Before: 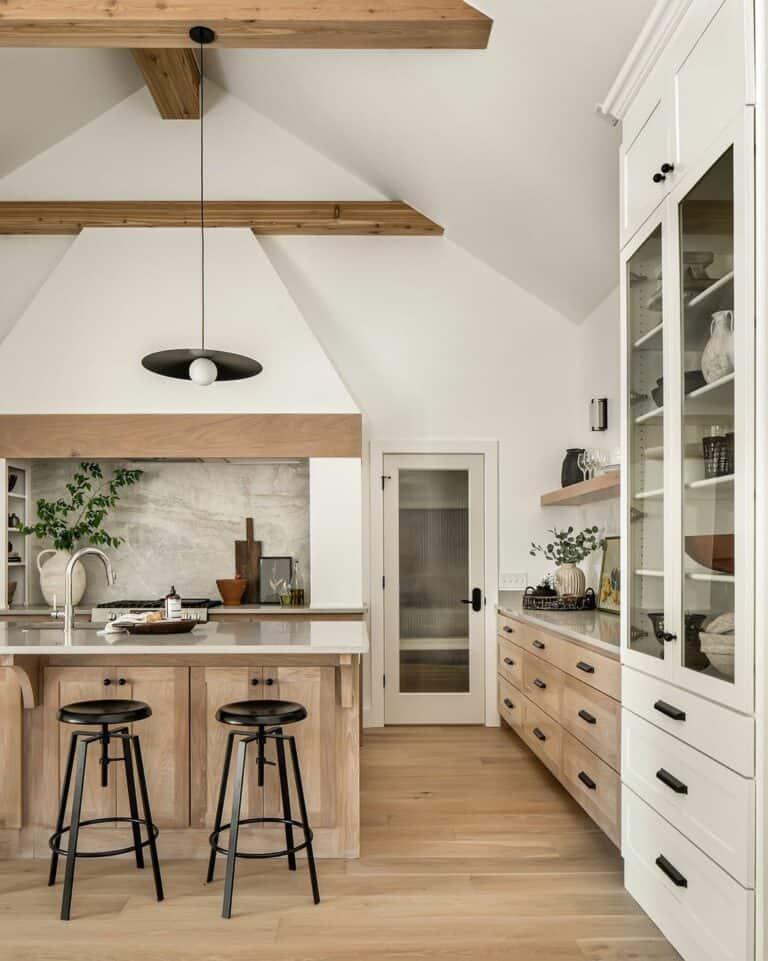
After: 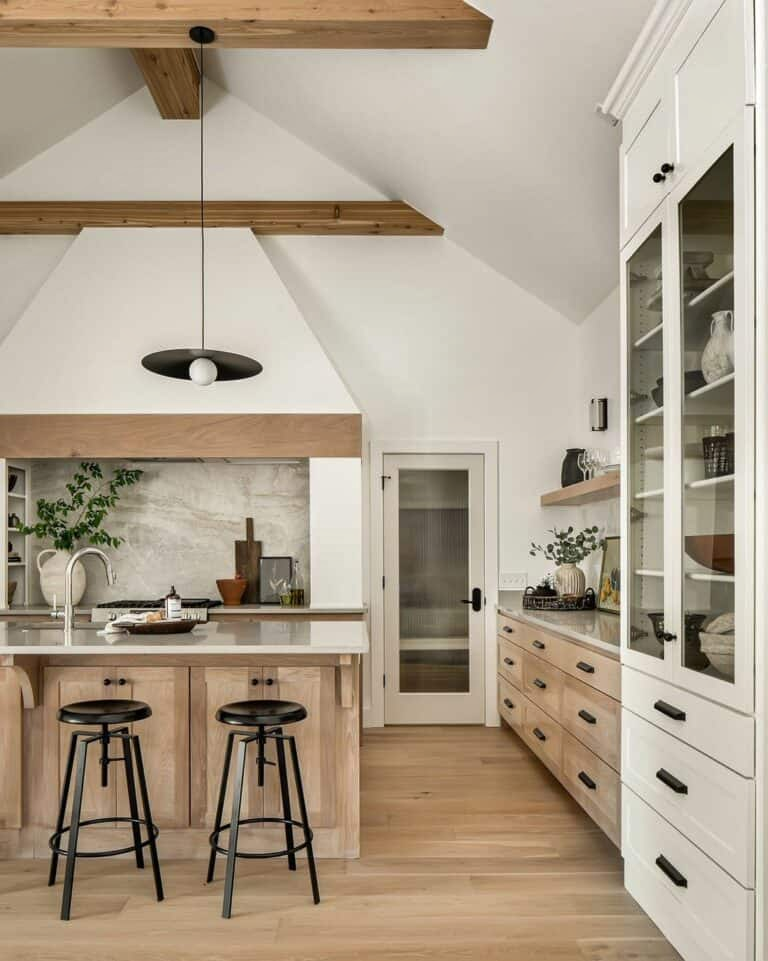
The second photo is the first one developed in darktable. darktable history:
levels: black 0.014%
shadows and highlights: shadows 32.16, highlights -32.92, soften with gaussian
